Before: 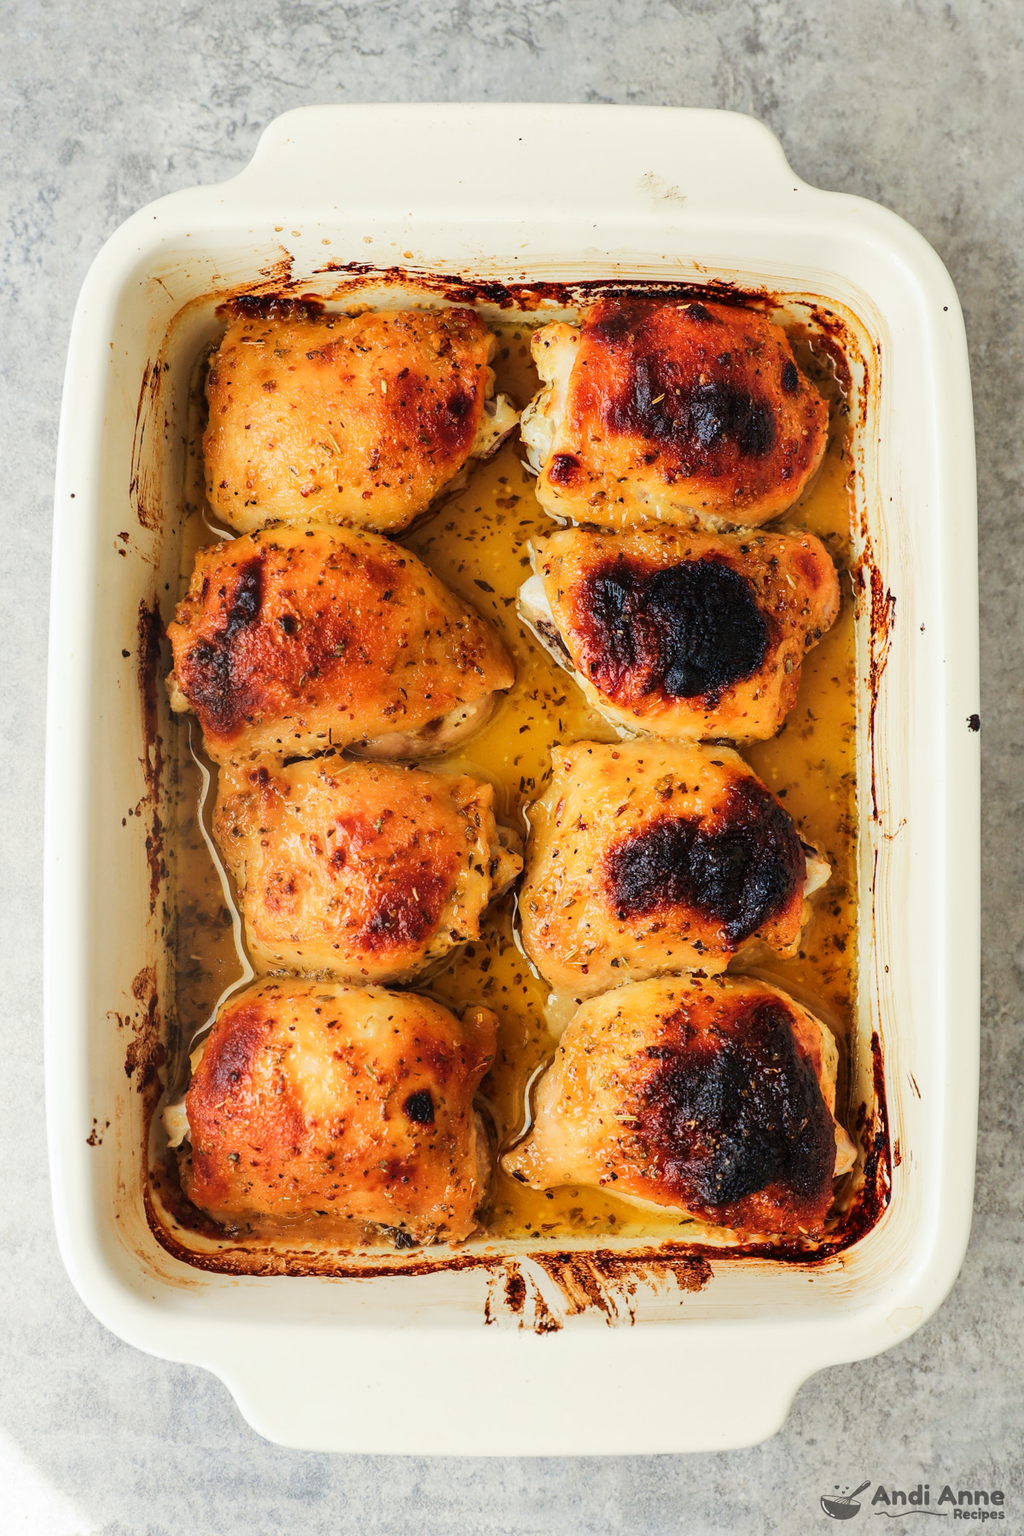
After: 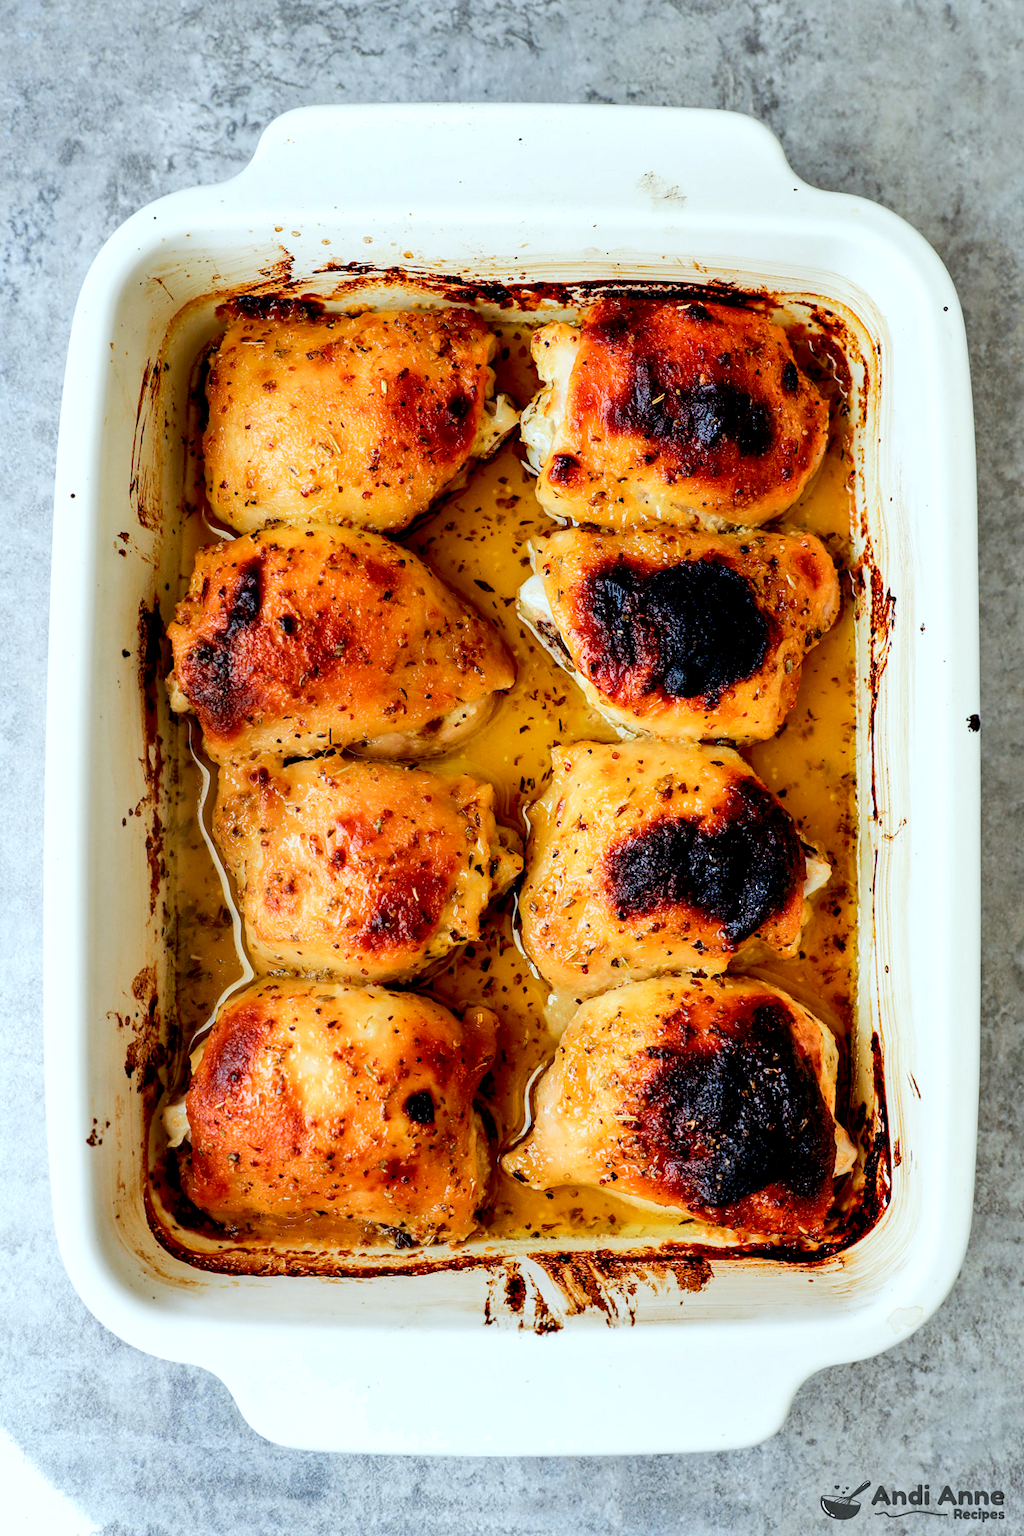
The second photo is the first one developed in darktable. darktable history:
color calibration: illuminant custom, x 0.368, y 0.373, temperature 4341.59 K
shadows and highlights: shadows 58.59, soften with gaussian
tone equalizer: edges refinement/feathering 500, mask exposure compensation -1.57 EV, preserve details no
exposure: black level correction 0.024, exposure 0.18 EV, compensate highlight preservation false
